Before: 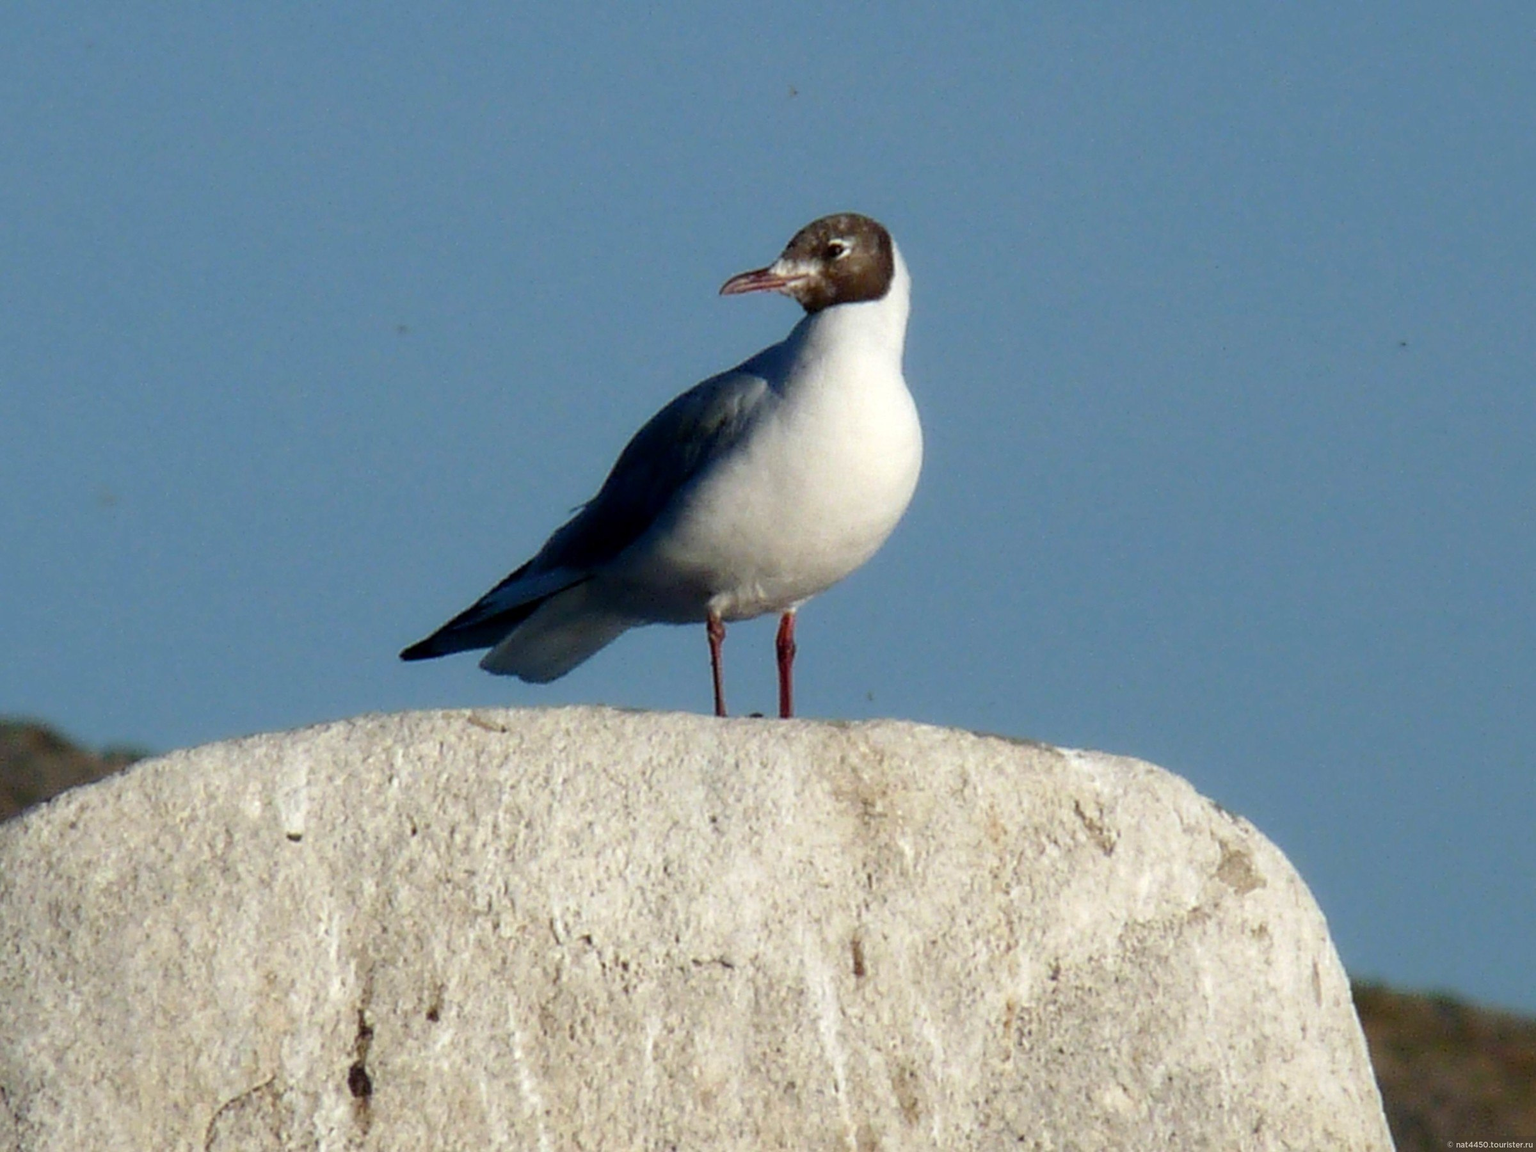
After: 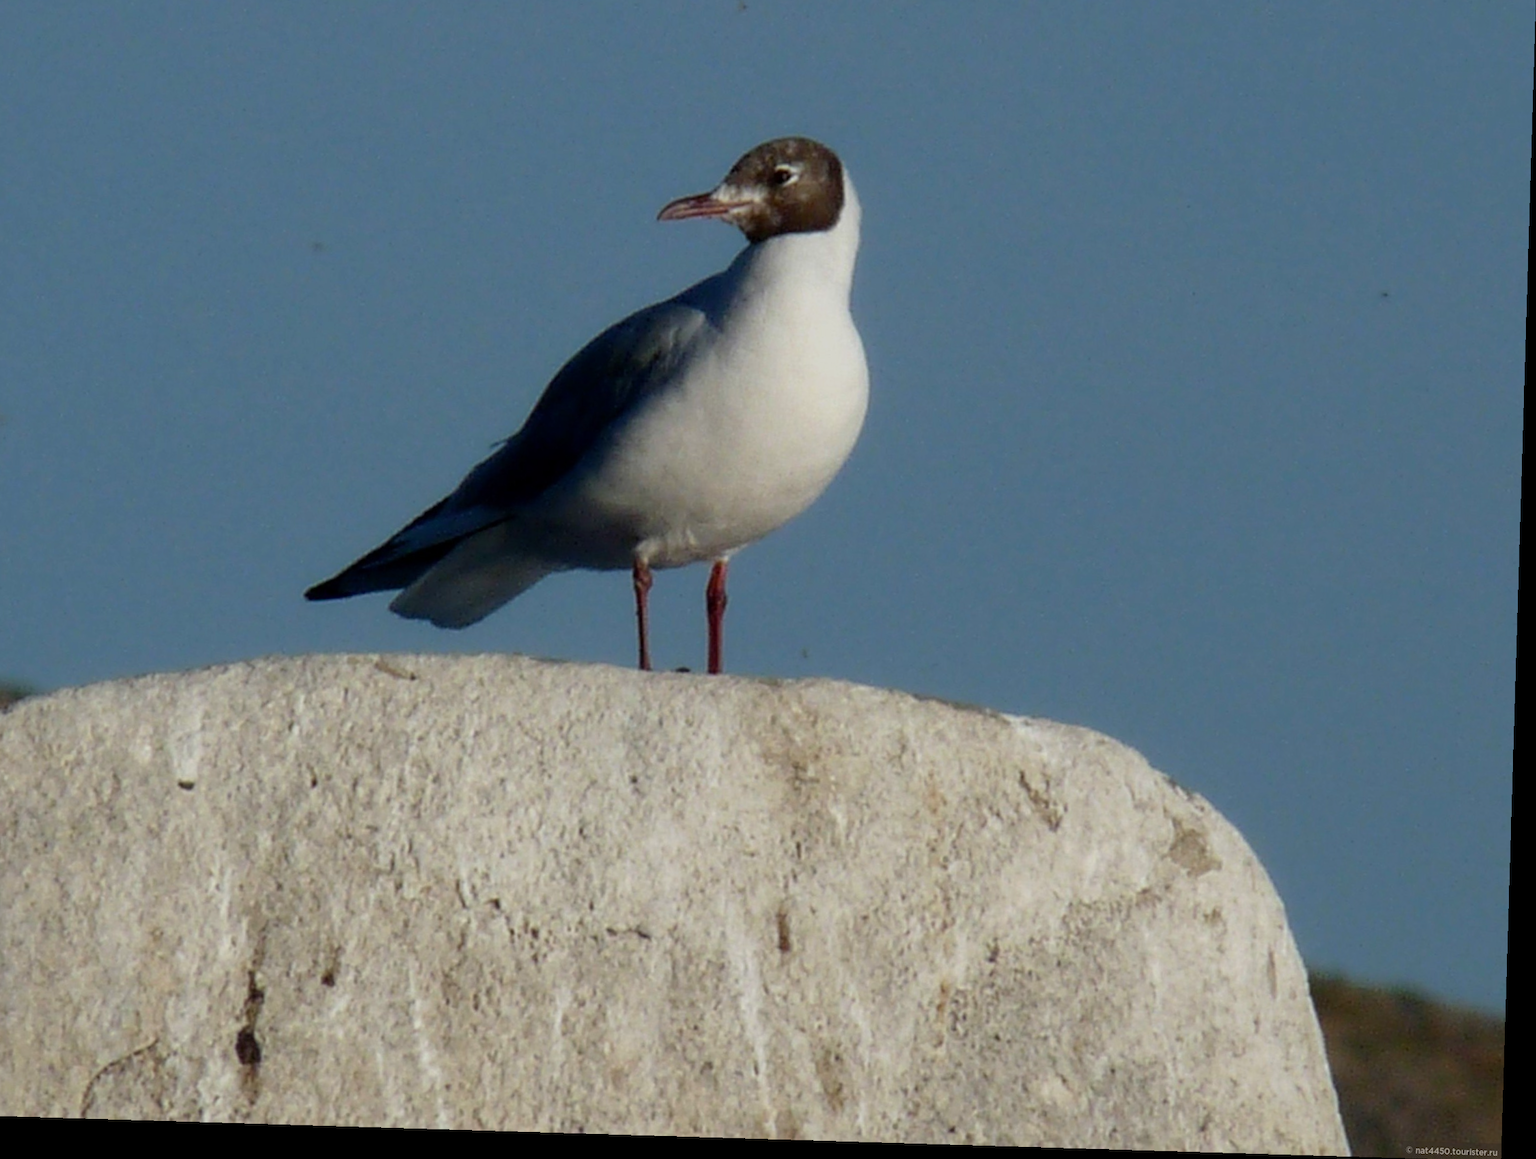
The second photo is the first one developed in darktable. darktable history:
rotate and perspective: rotation 1.72°, automatic cropping off
crop and rotate: left 8.262%, top 9.226%
exposure: exposure -0.582 EV, compensate highlight preservation false
